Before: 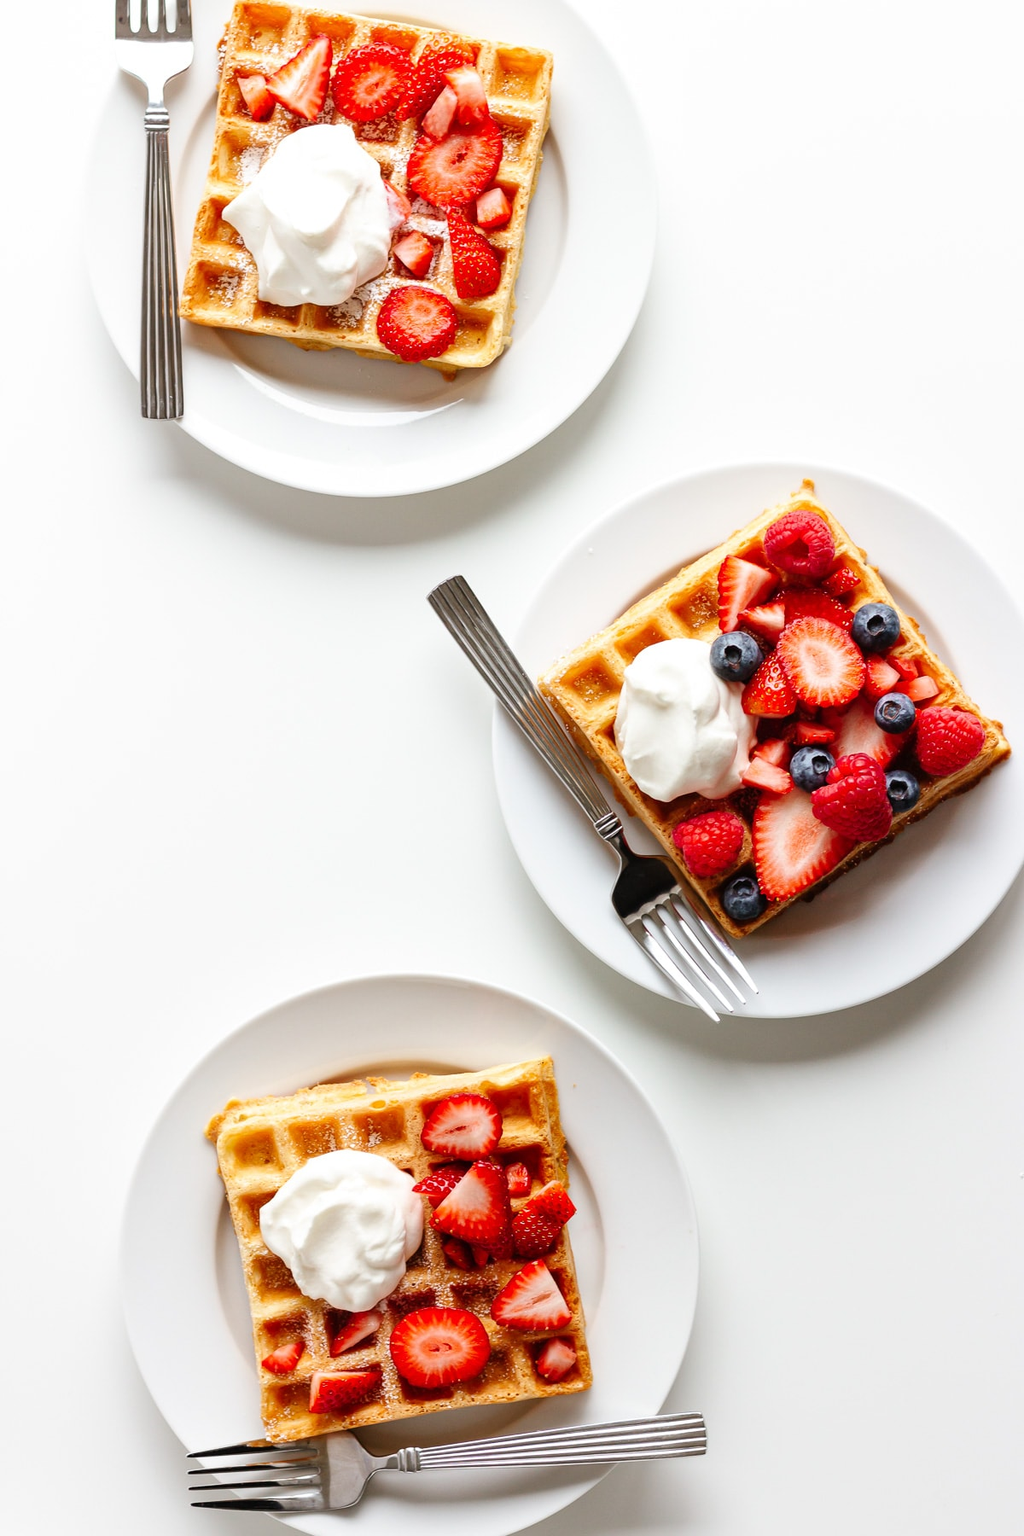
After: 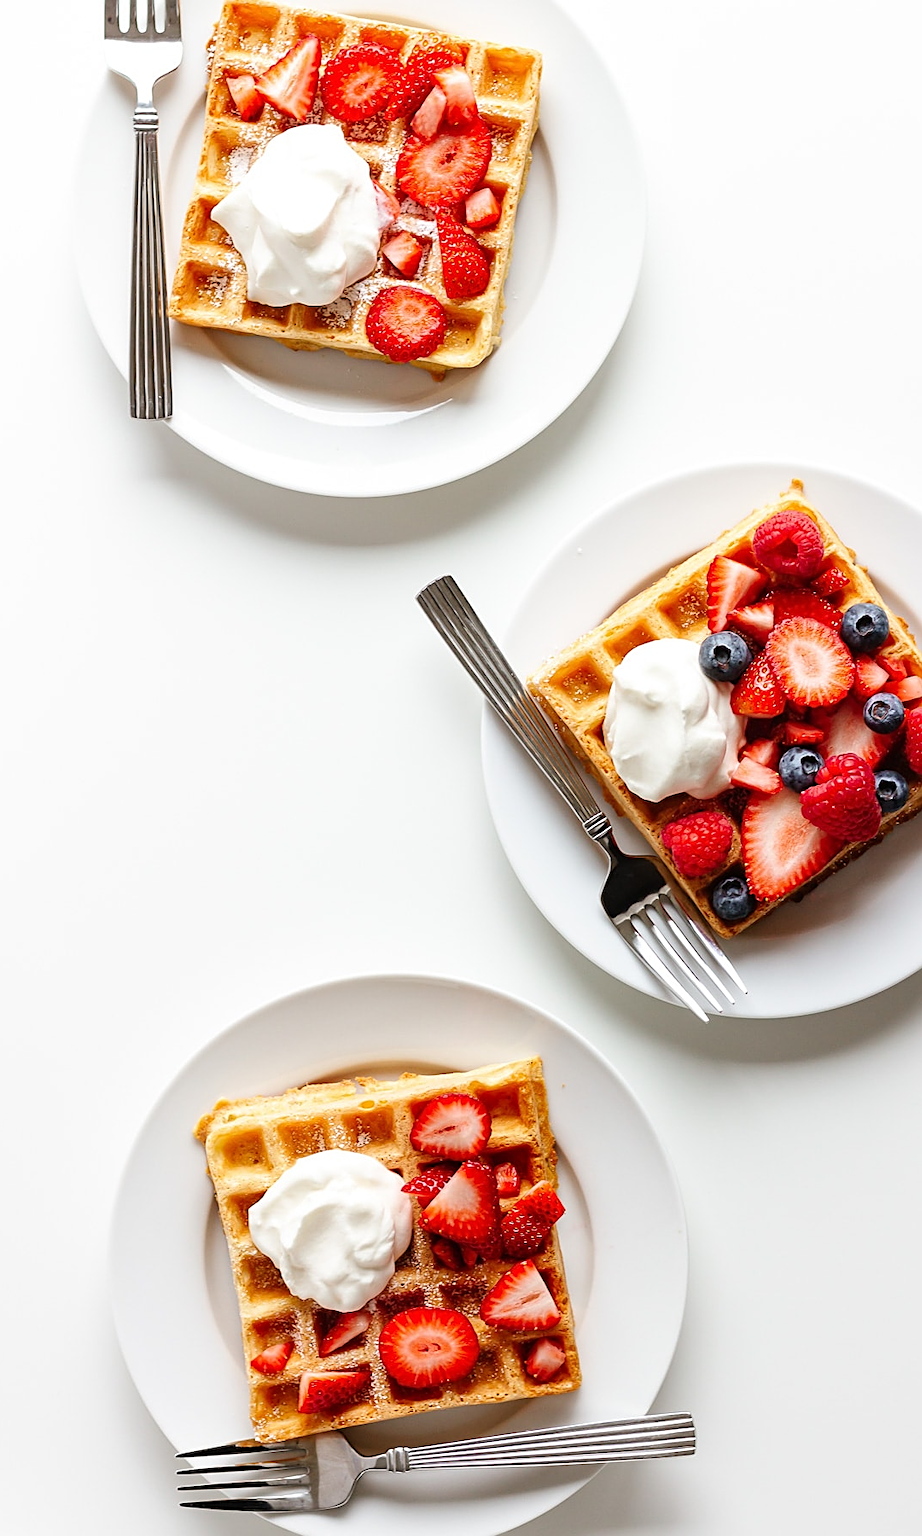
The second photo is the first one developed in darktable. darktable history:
sharpen: on, module defaults
crop and rotate: left 1.088%, right 8.807%
